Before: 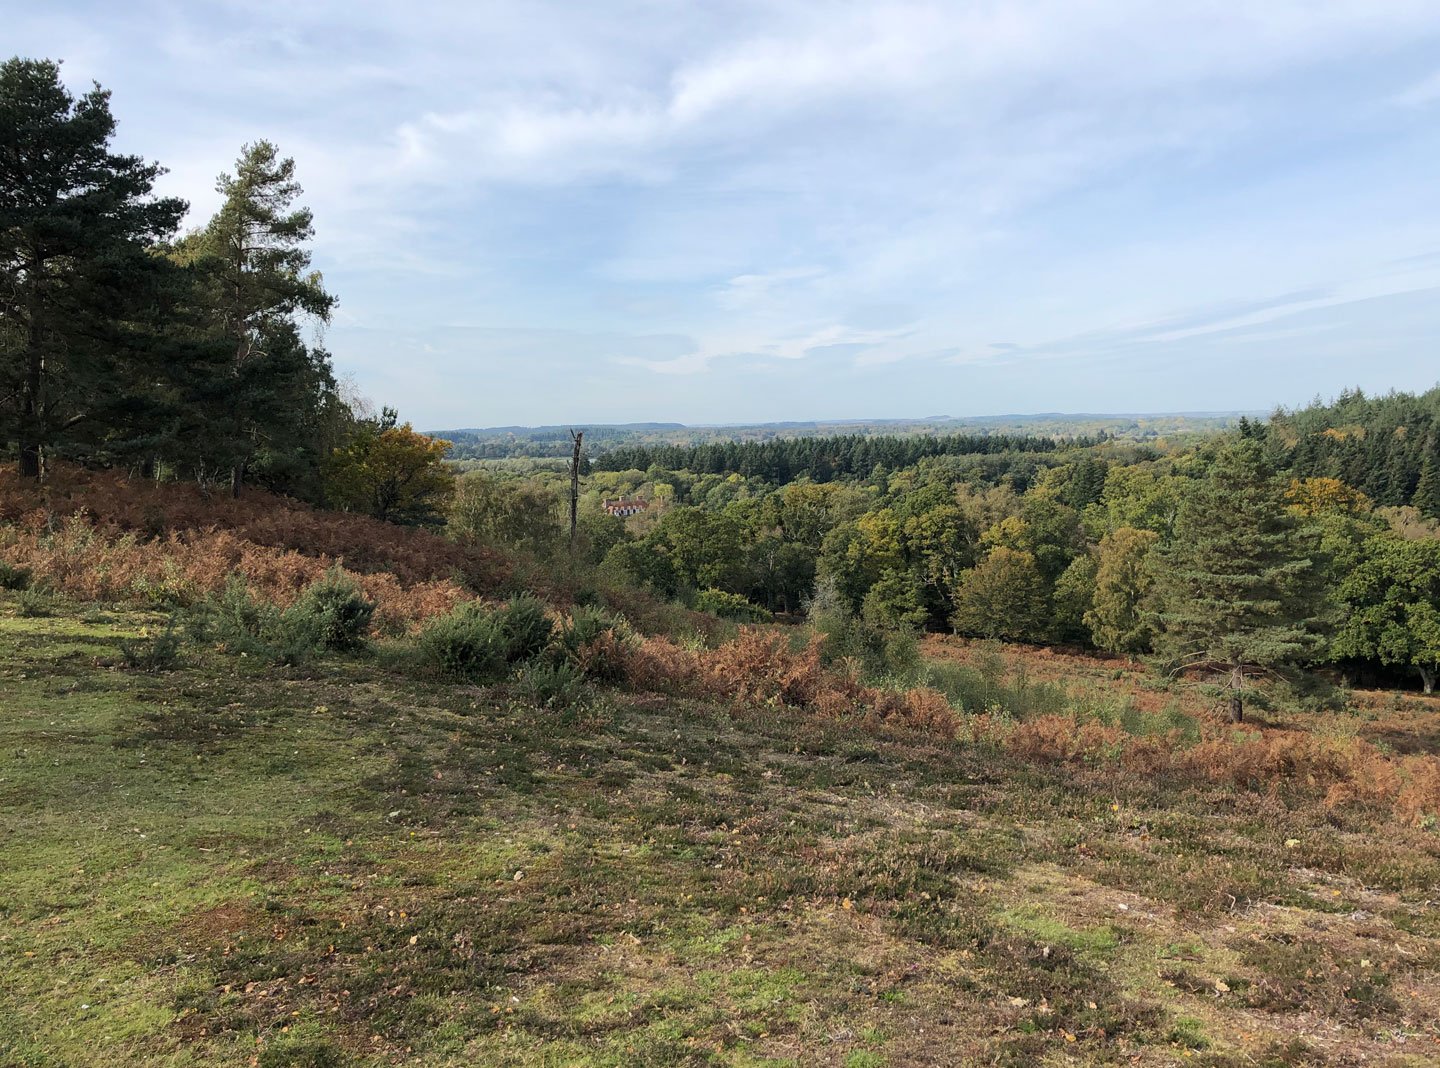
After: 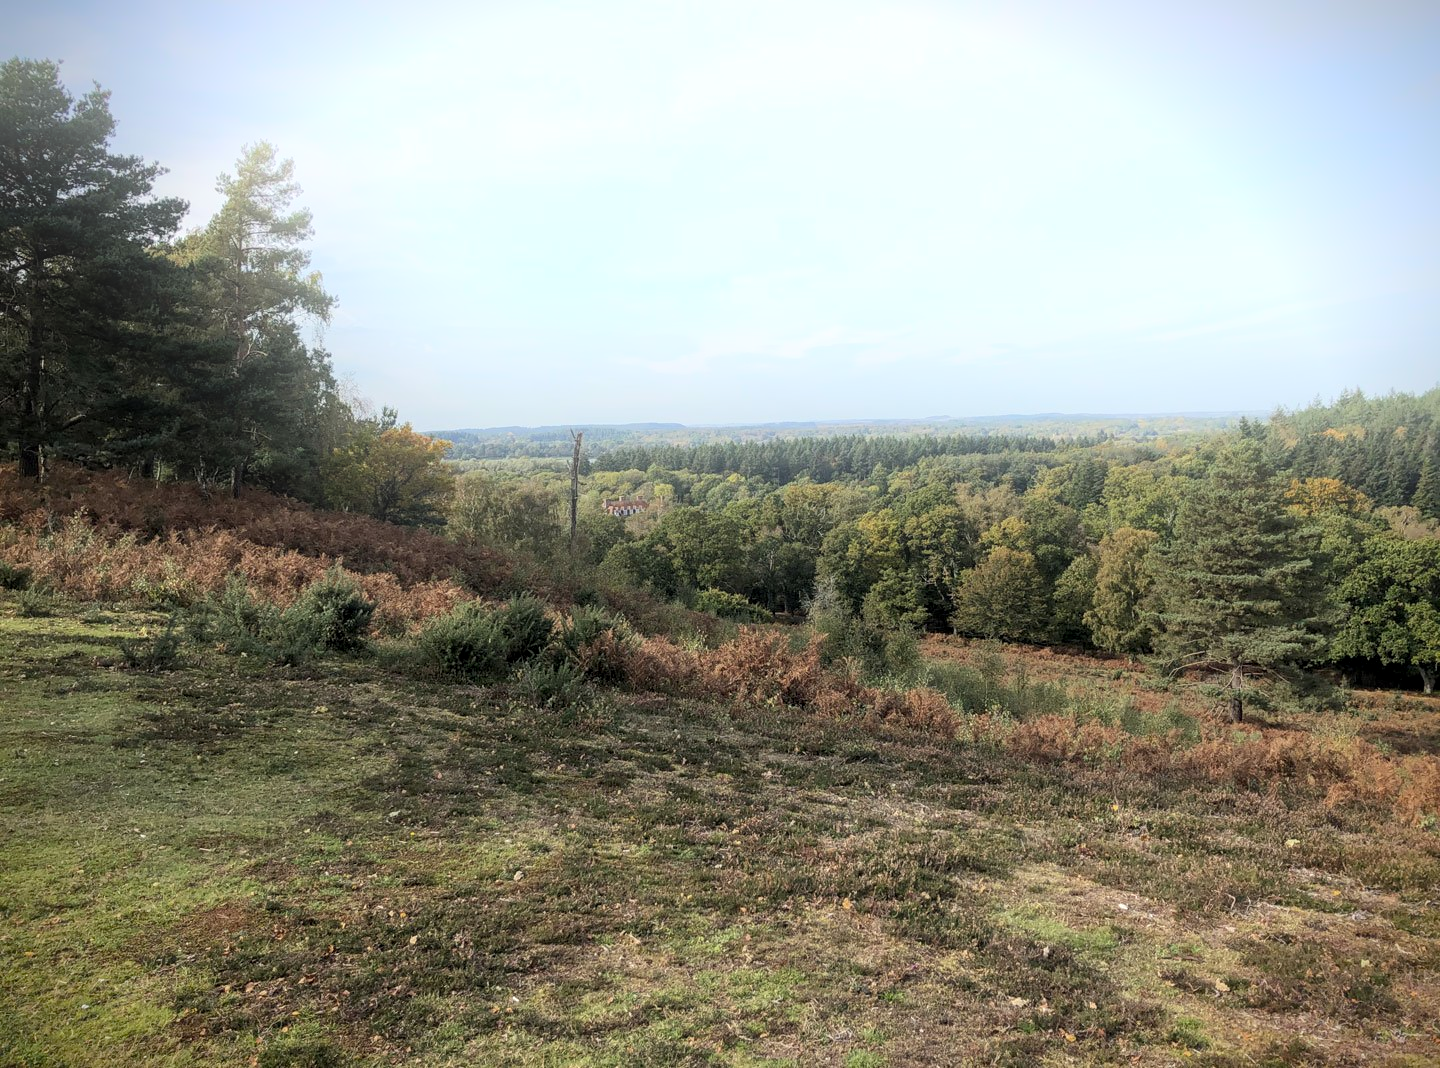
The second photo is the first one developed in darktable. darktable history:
local contrast: on, module defaults
vignetting: fall-off start 88.53%, fall-off radius 44.2%, saturation 0.376, width/height ratio 1.161
contrast brightness saturation: saturation -0.1
bloom: on, module defaults
